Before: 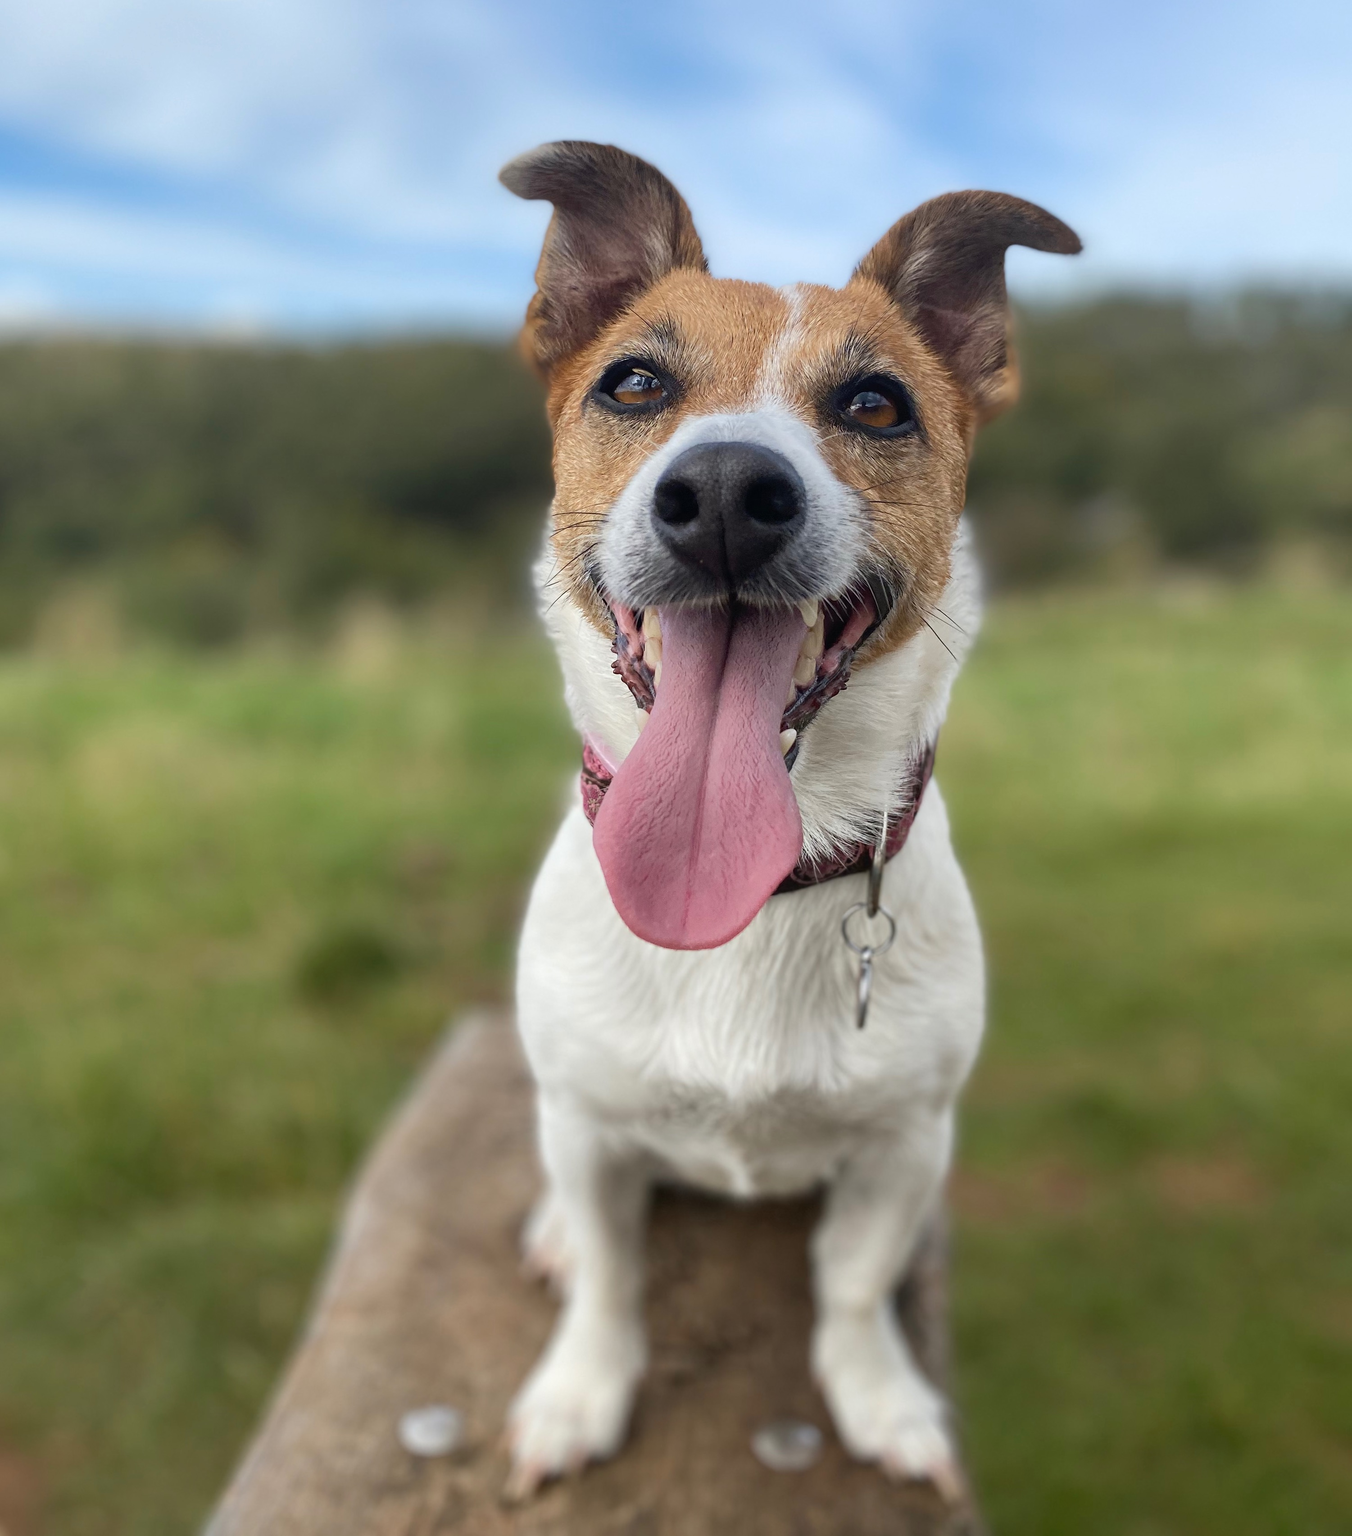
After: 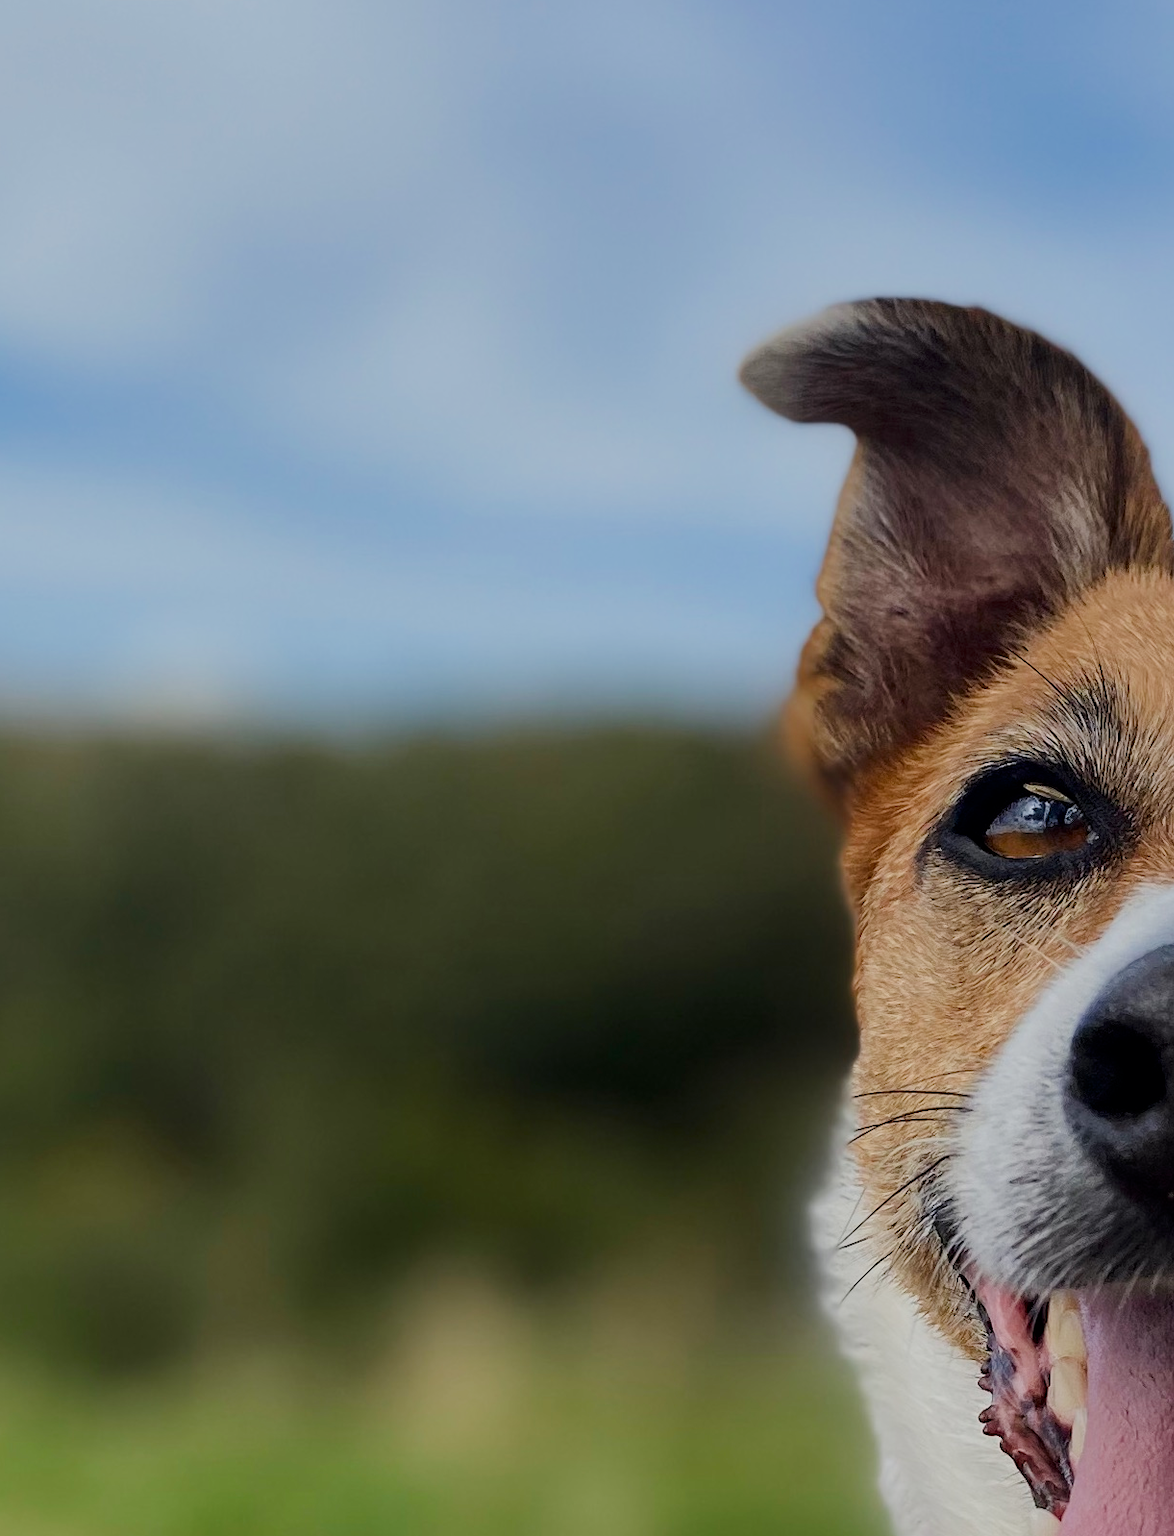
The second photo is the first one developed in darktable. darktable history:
contrast brightness saturation: contrast 0.118, brightness -0.125, saturation 0.196
filmic rgb: black relative exposure -7.27 EV, white relative exposure 5.07 EV, hardness 3.21
crop and rotate: left 11.305%, top 0.089%, right 47.965%, bottom 53.035%
